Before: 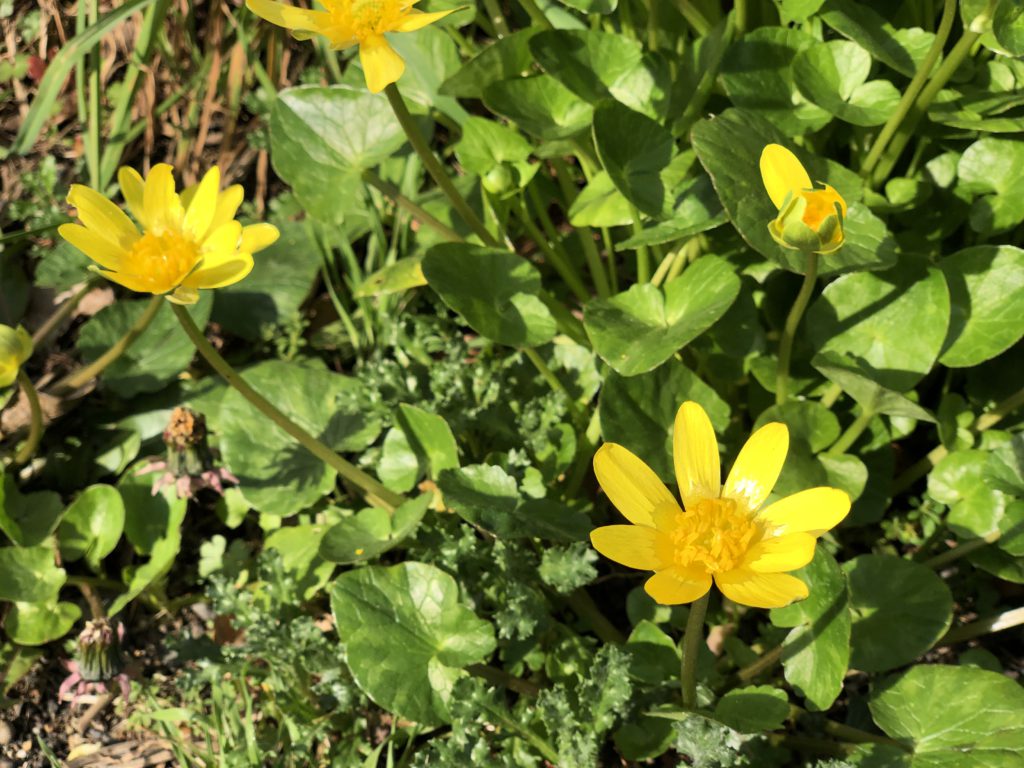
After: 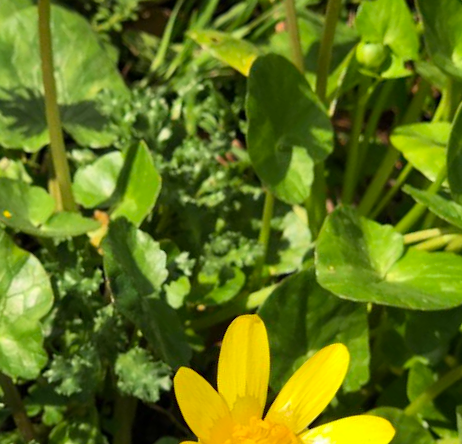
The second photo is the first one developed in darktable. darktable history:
crop and rotate: angle -45.87°, top 16.794%, right 0.892%, bottom 11.705%
